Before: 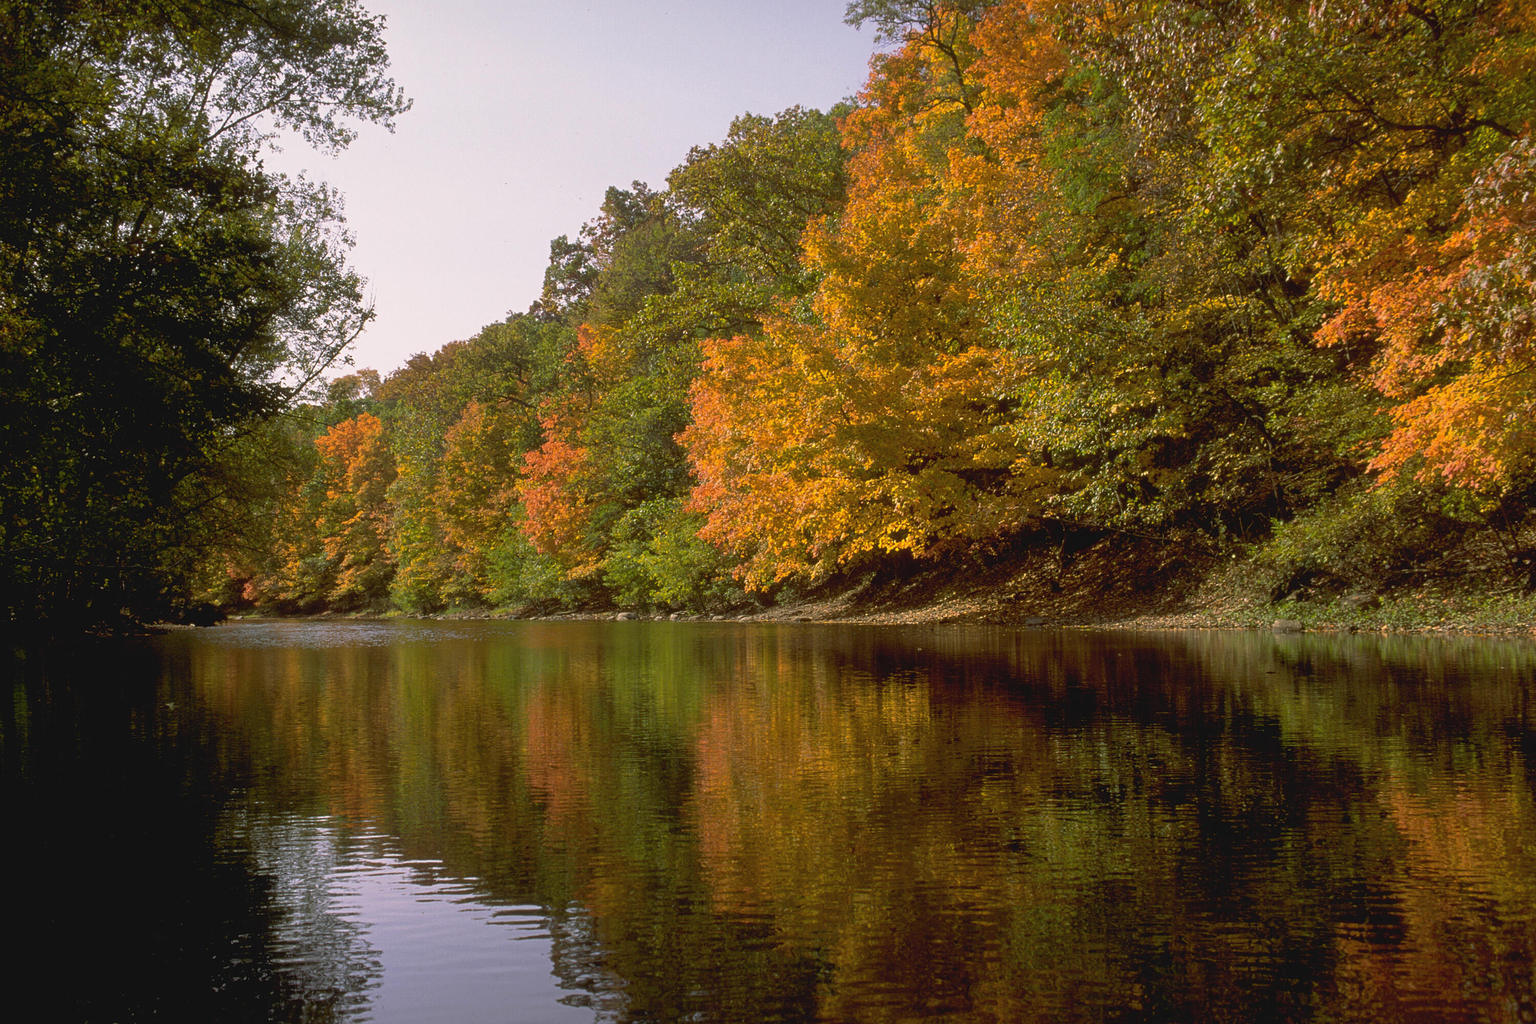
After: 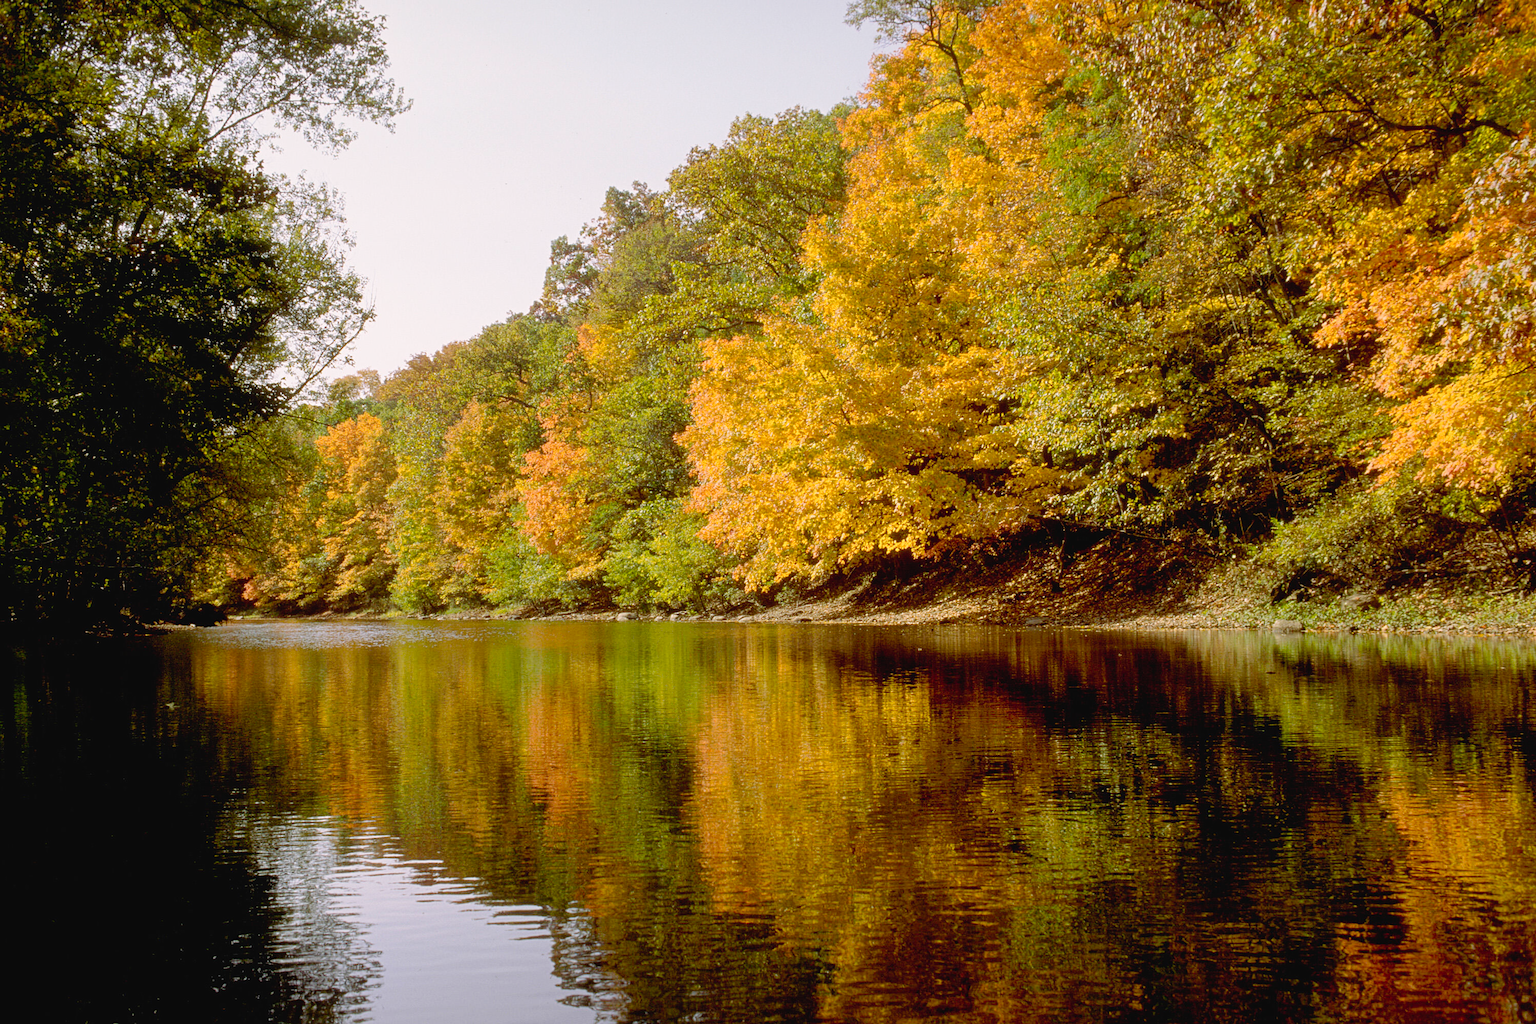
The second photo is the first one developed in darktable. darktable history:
tone curve: curves: ch0 [(0, 0) (0.003, 0.002) (0.011, 0.006) (0.025, 0.012) (0.044, 0.021) (0.069, 0.027) (0.1, 0.035) (0.136, 0.06) (0.177, 0.108) (0.224, 0.173) (0.277, 0.26) (0.335, 0.353) (0.399, 0.453) (0.468, 0.555) (0.543, 0.641) (0.623, 0.724) (0.709, 0.792) (0.801, 0.857) (0.898, 0.918) (1, 1)], preserve colors none
